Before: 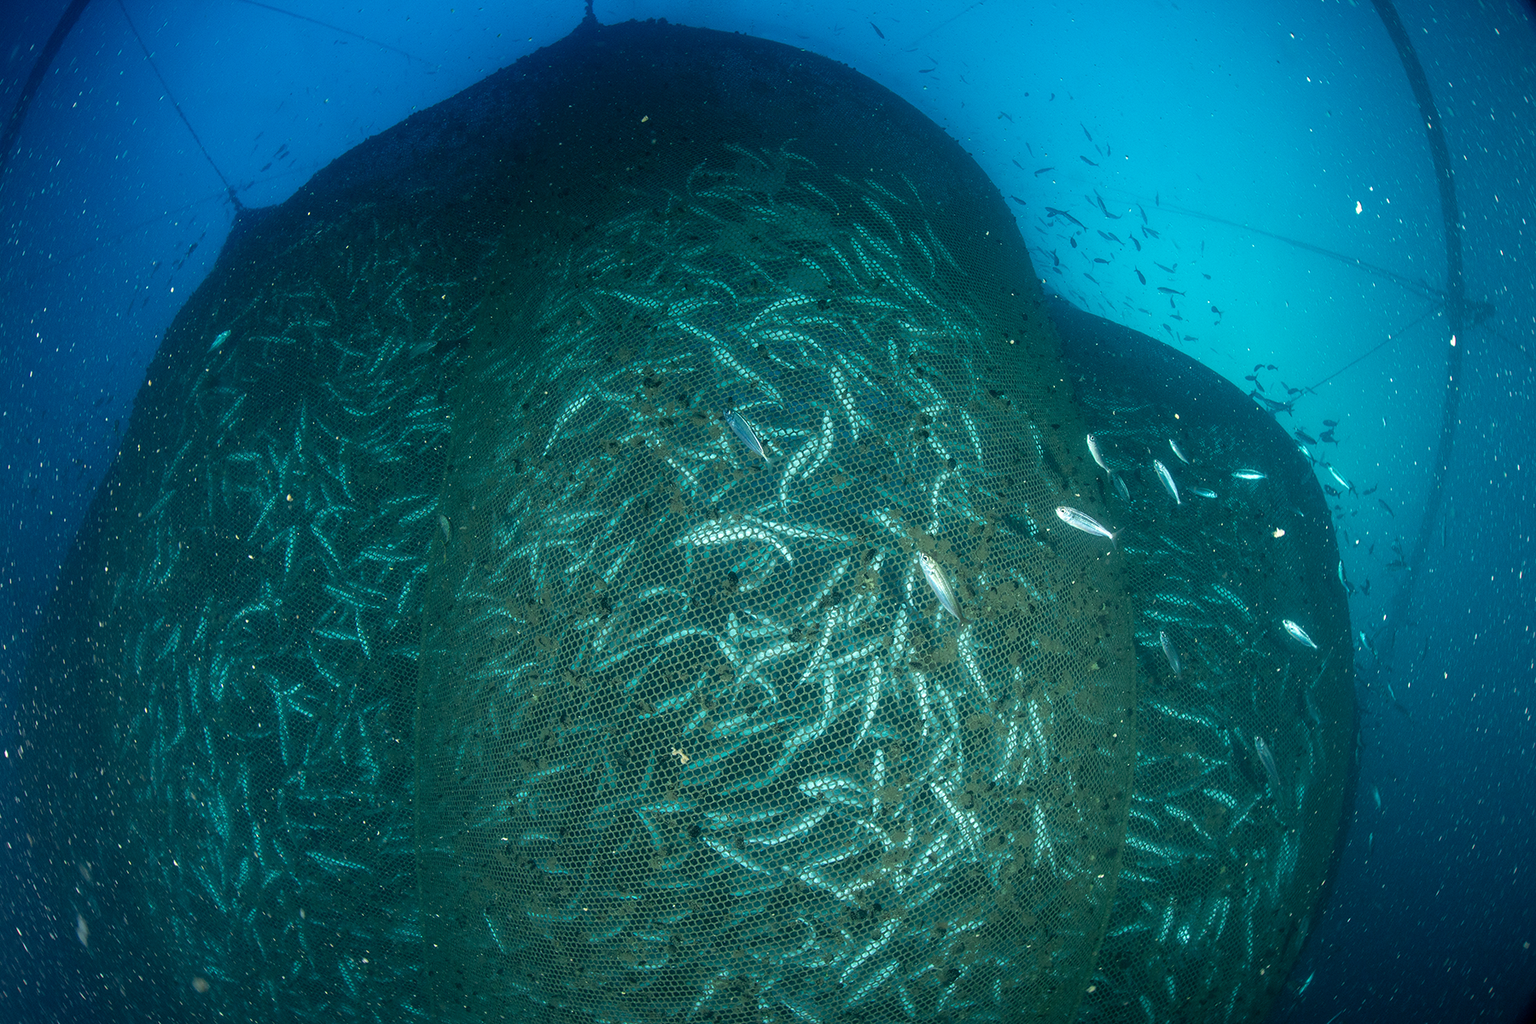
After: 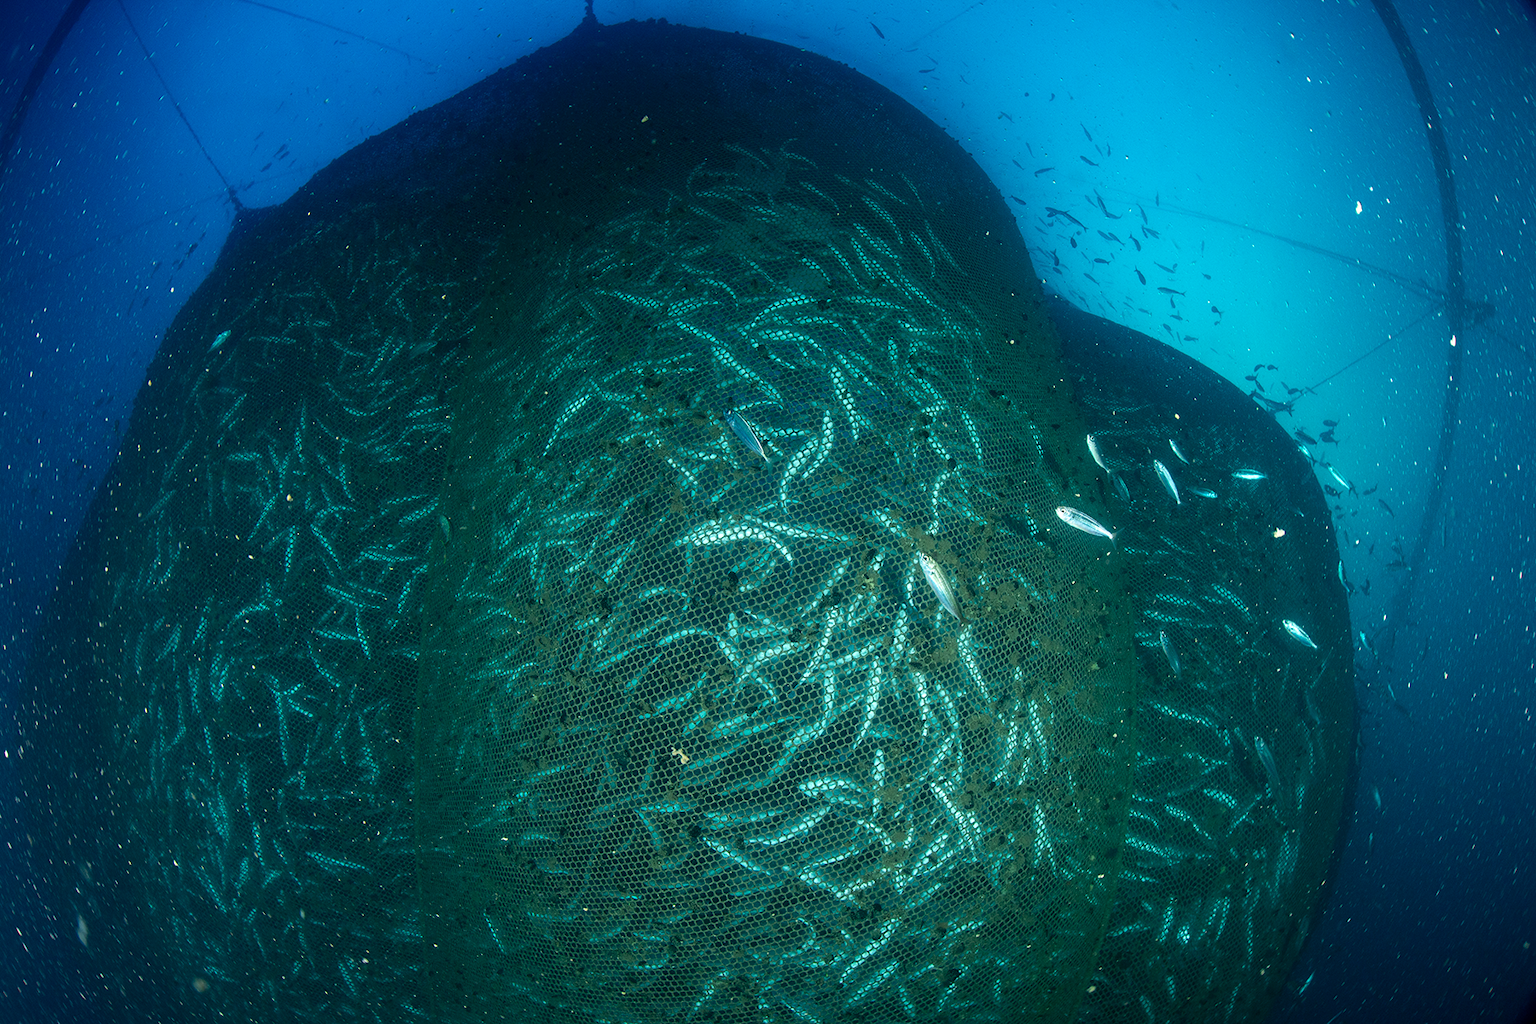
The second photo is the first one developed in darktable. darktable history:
contrast brightness saturation: contrast 0.127, brightness -0.053, saturation 0.158
